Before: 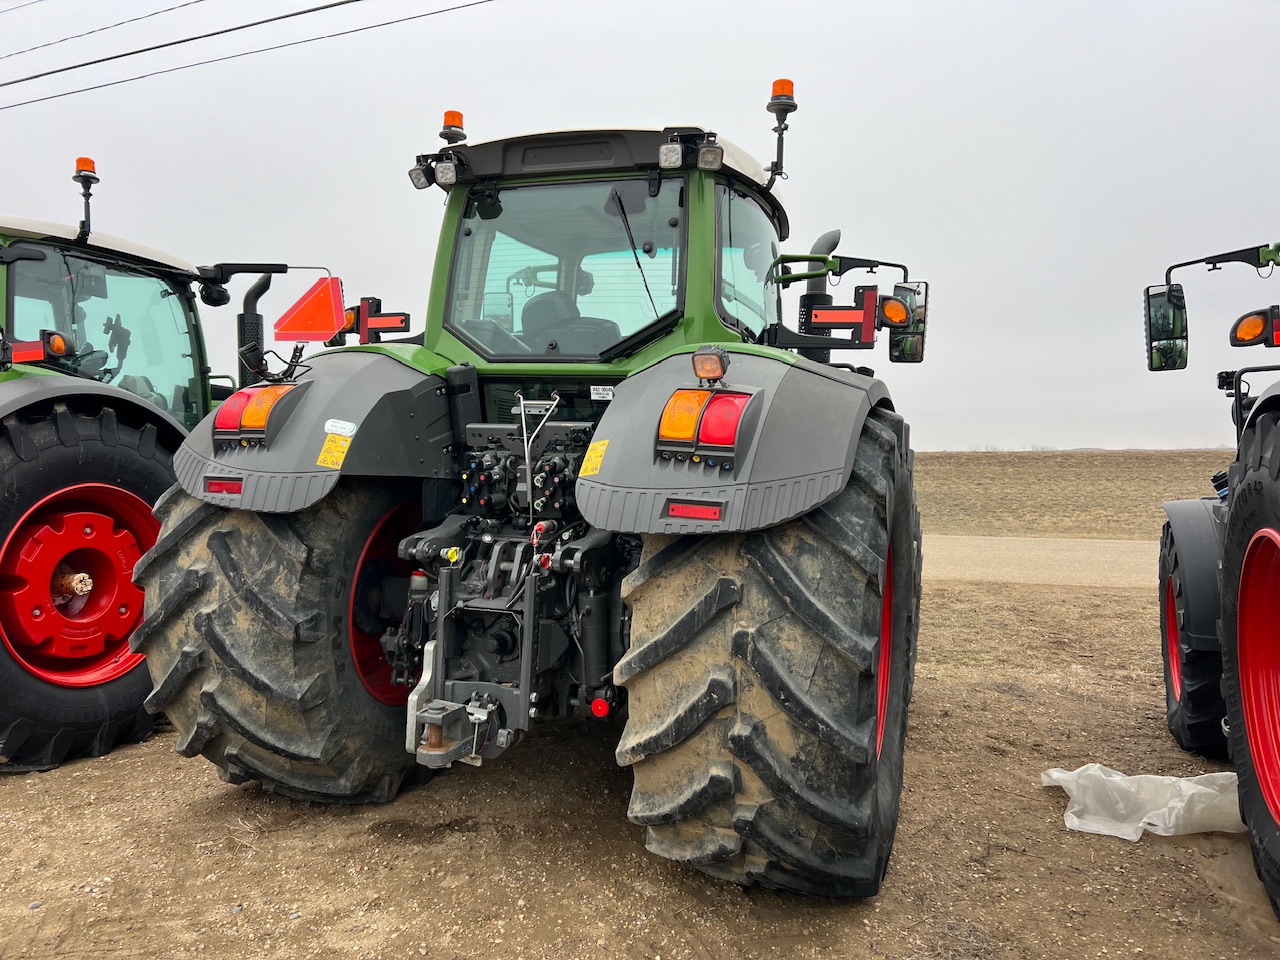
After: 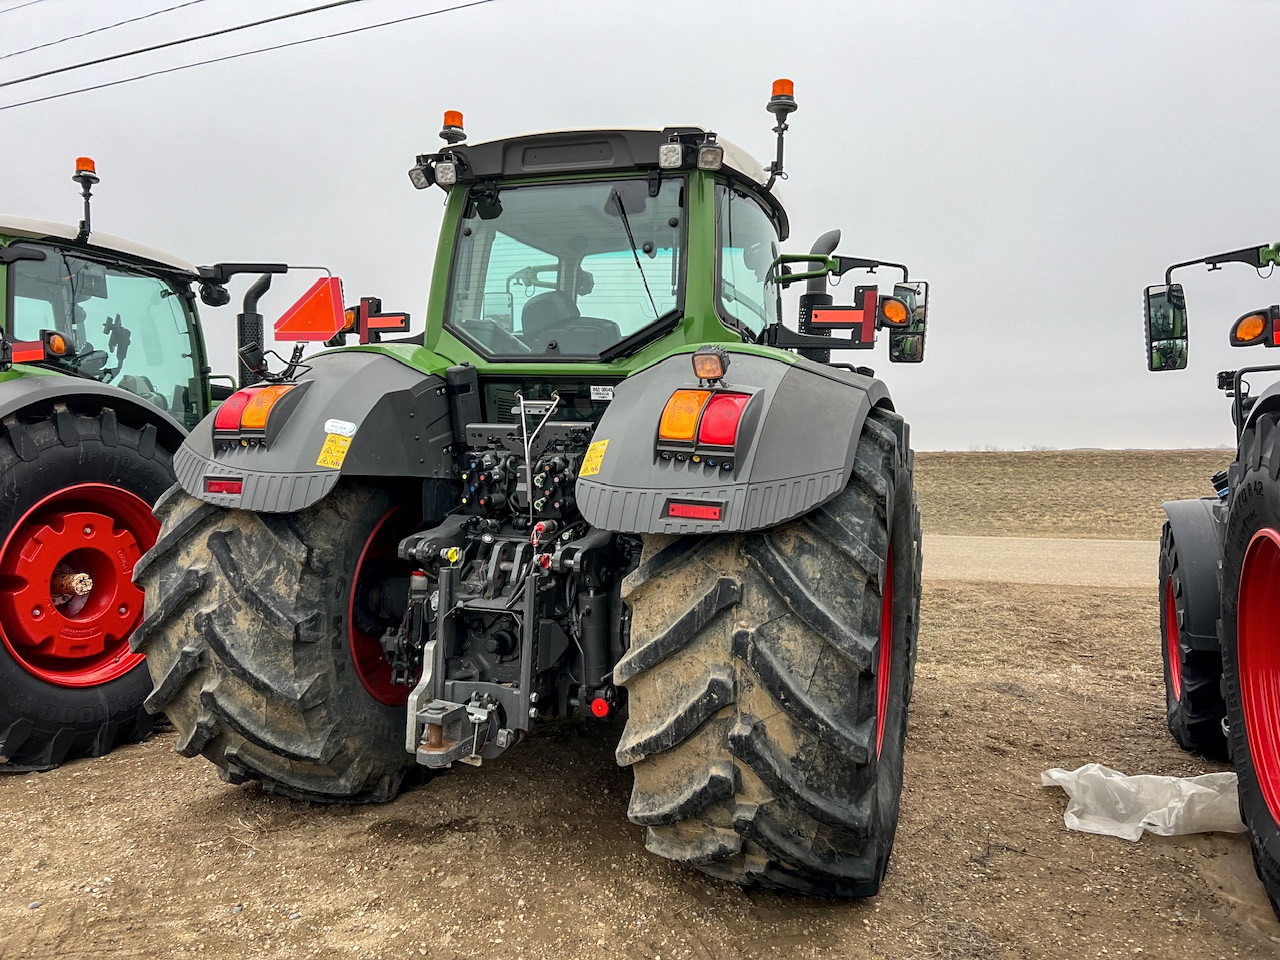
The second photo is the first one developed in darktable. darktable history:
local contrast: on, module defaults
sharpen: amount 0.218
